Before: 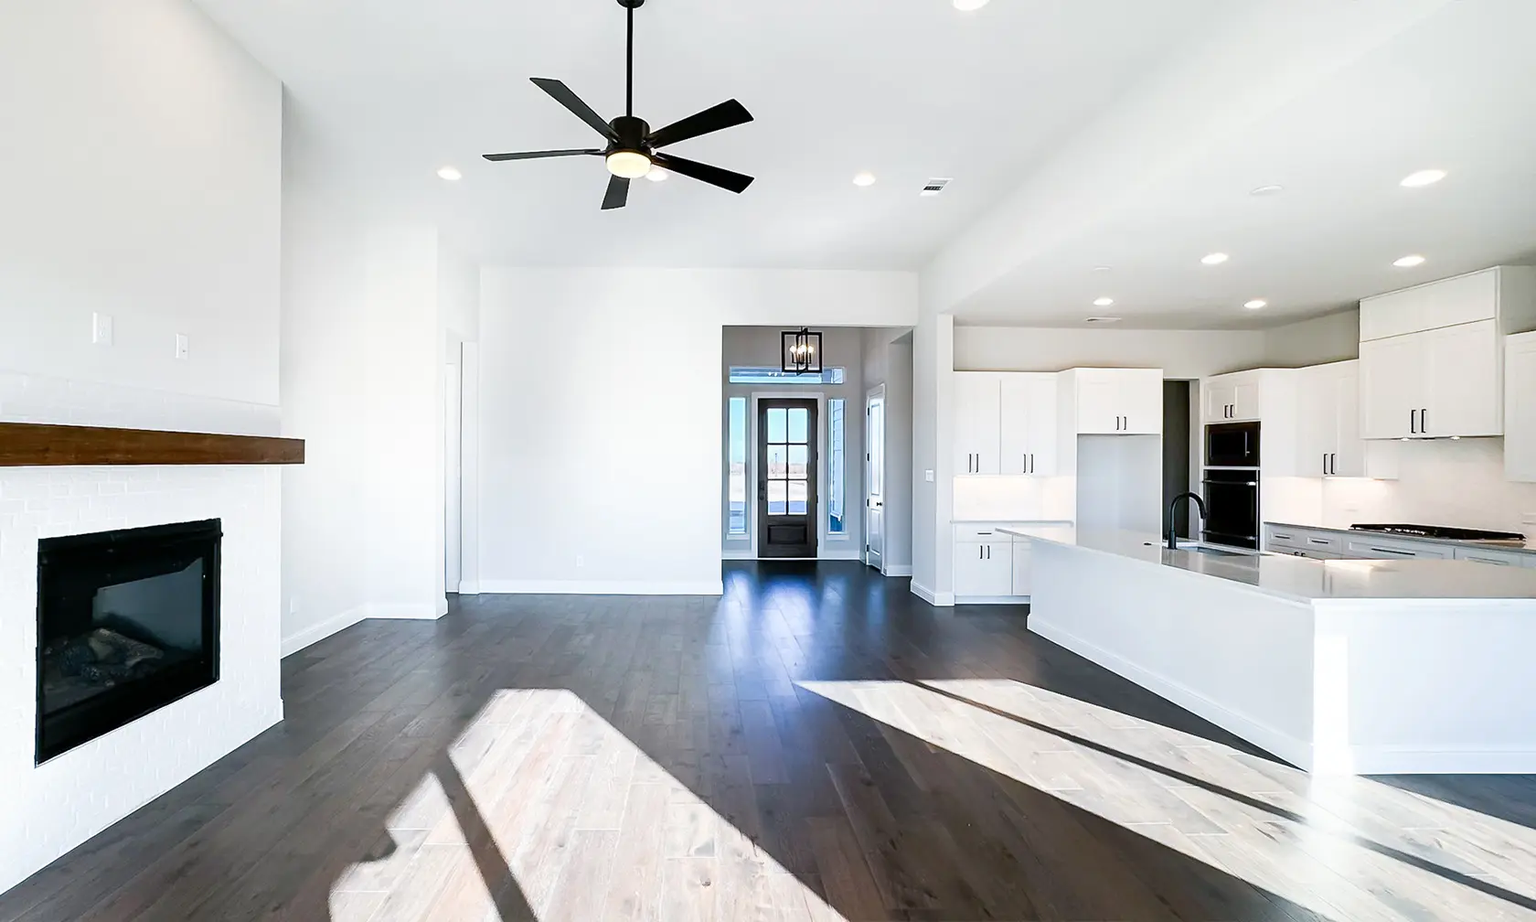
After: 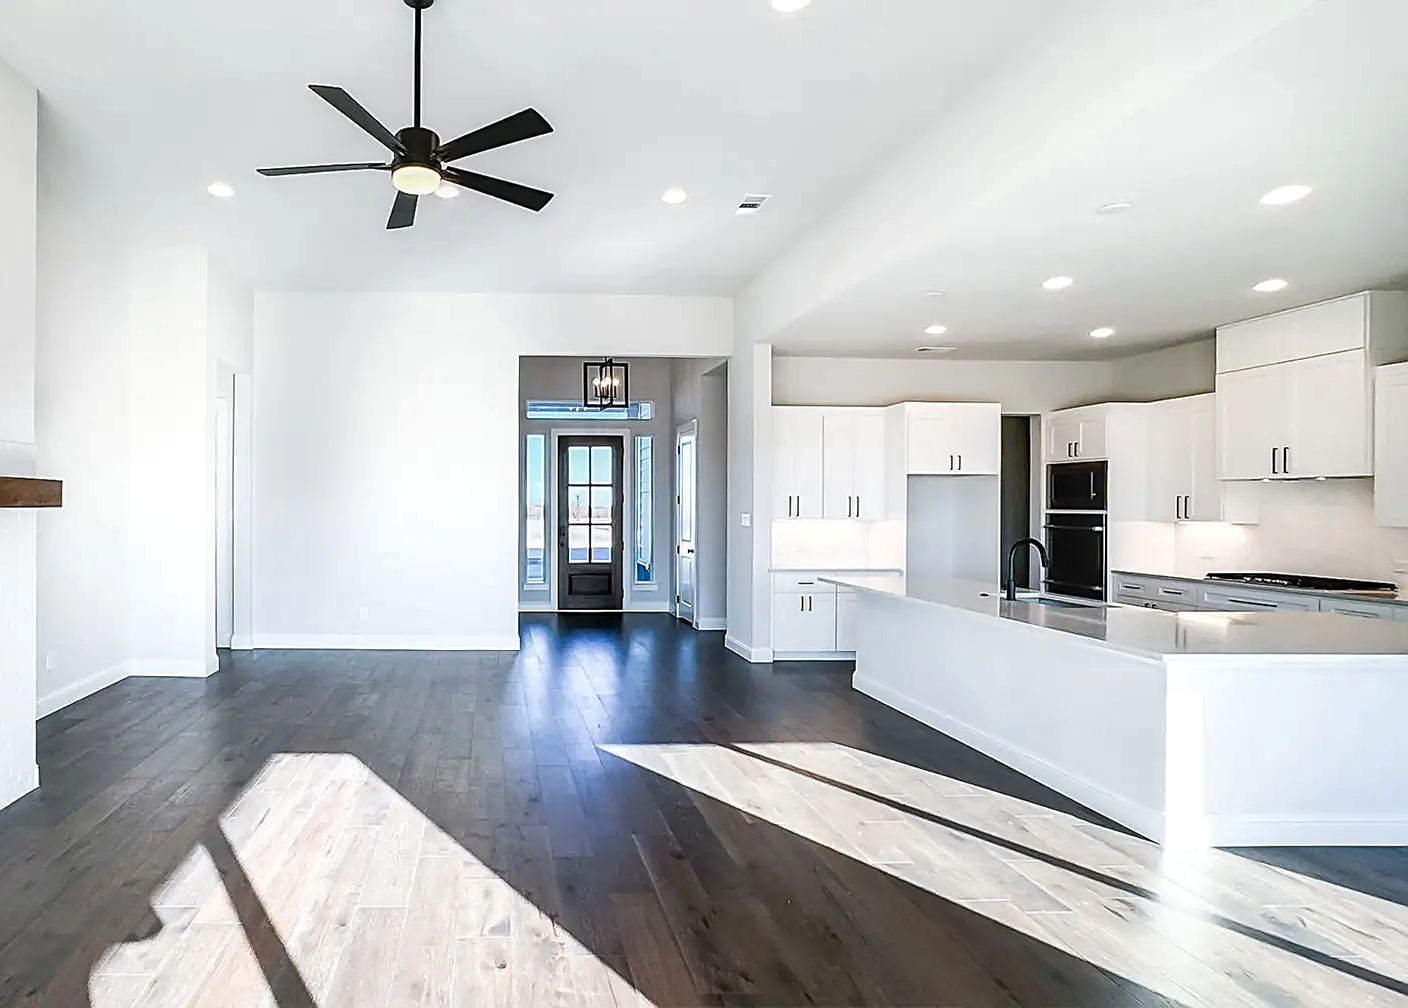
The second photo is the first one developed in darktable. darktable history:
sharpen: on, module defaults
local contrast: detail 130%
crop: left 16.145%
